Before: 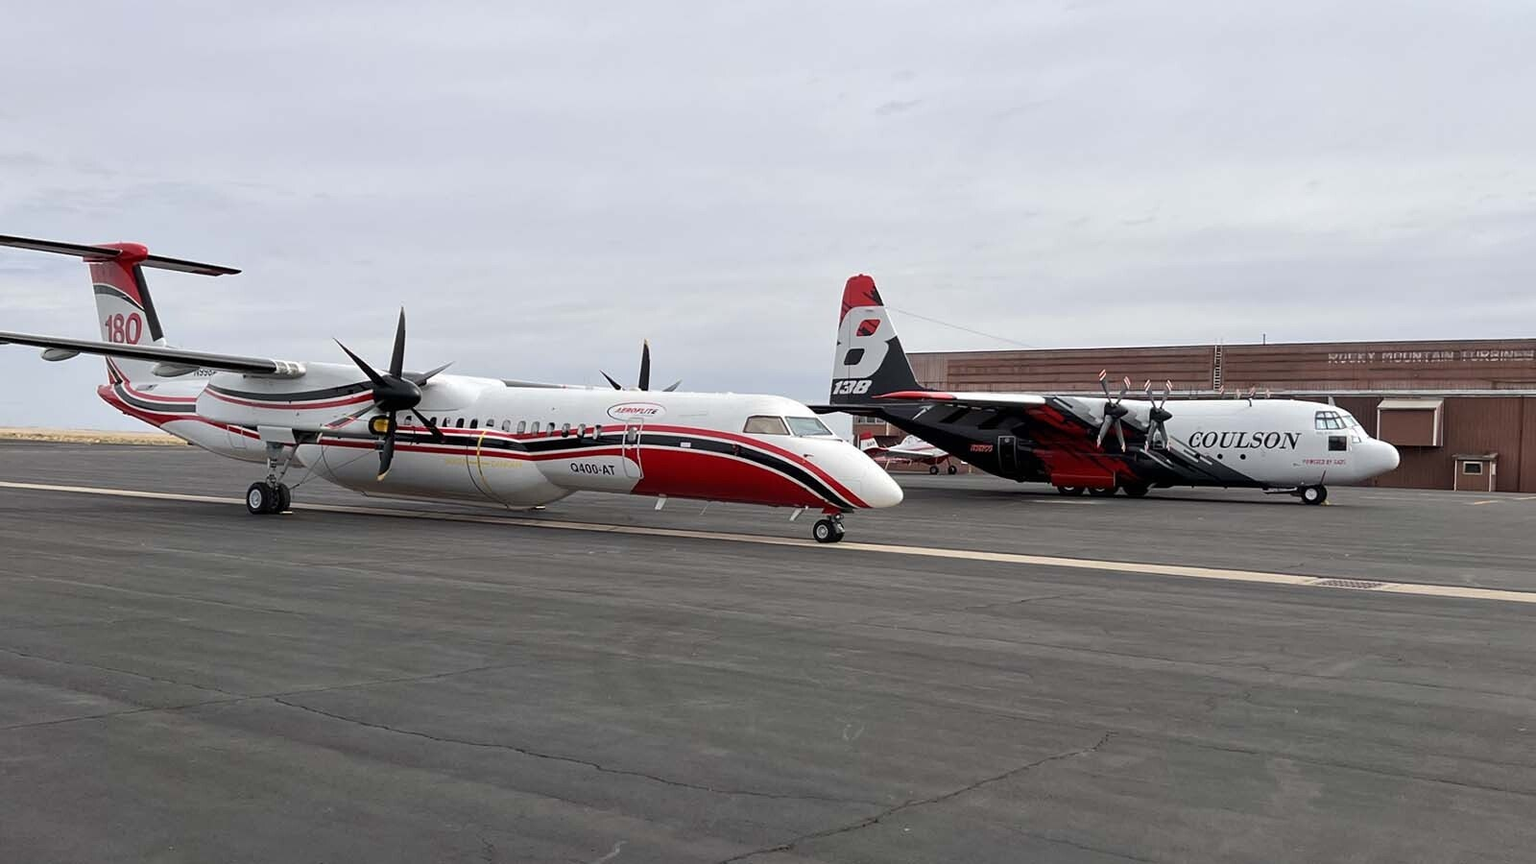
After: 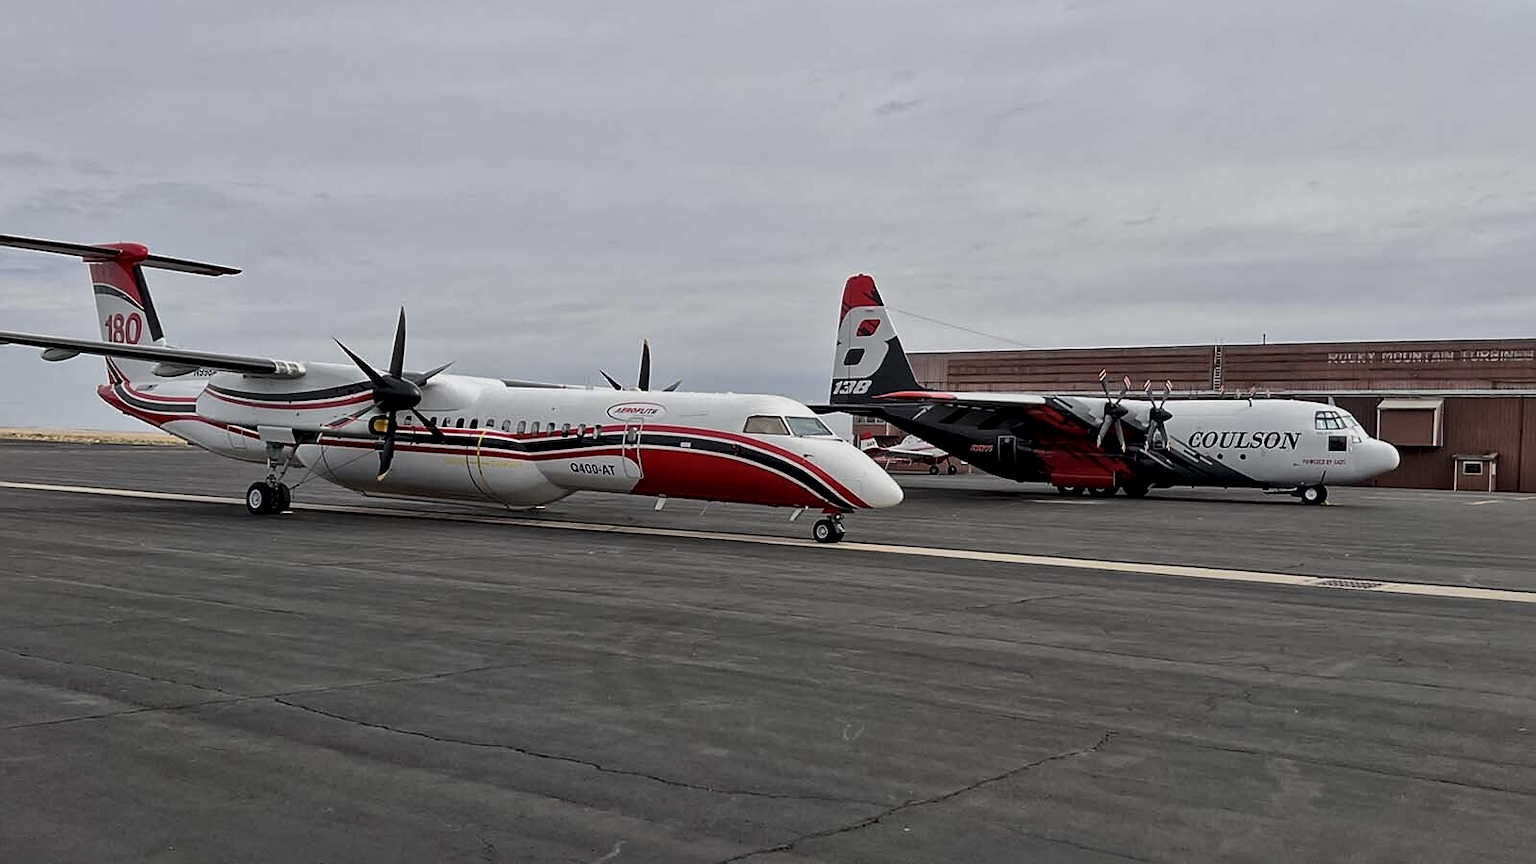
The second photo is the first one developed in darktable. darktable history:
sharpen: radius 1.555, amount 0.376, threshold 1.306
exposure: exposure -0.581 EV, compensate highlight preservation false
local contrast: mode bilateral grid, contrast 20, coarseness 19, detail 163%, midtone range 0.2
